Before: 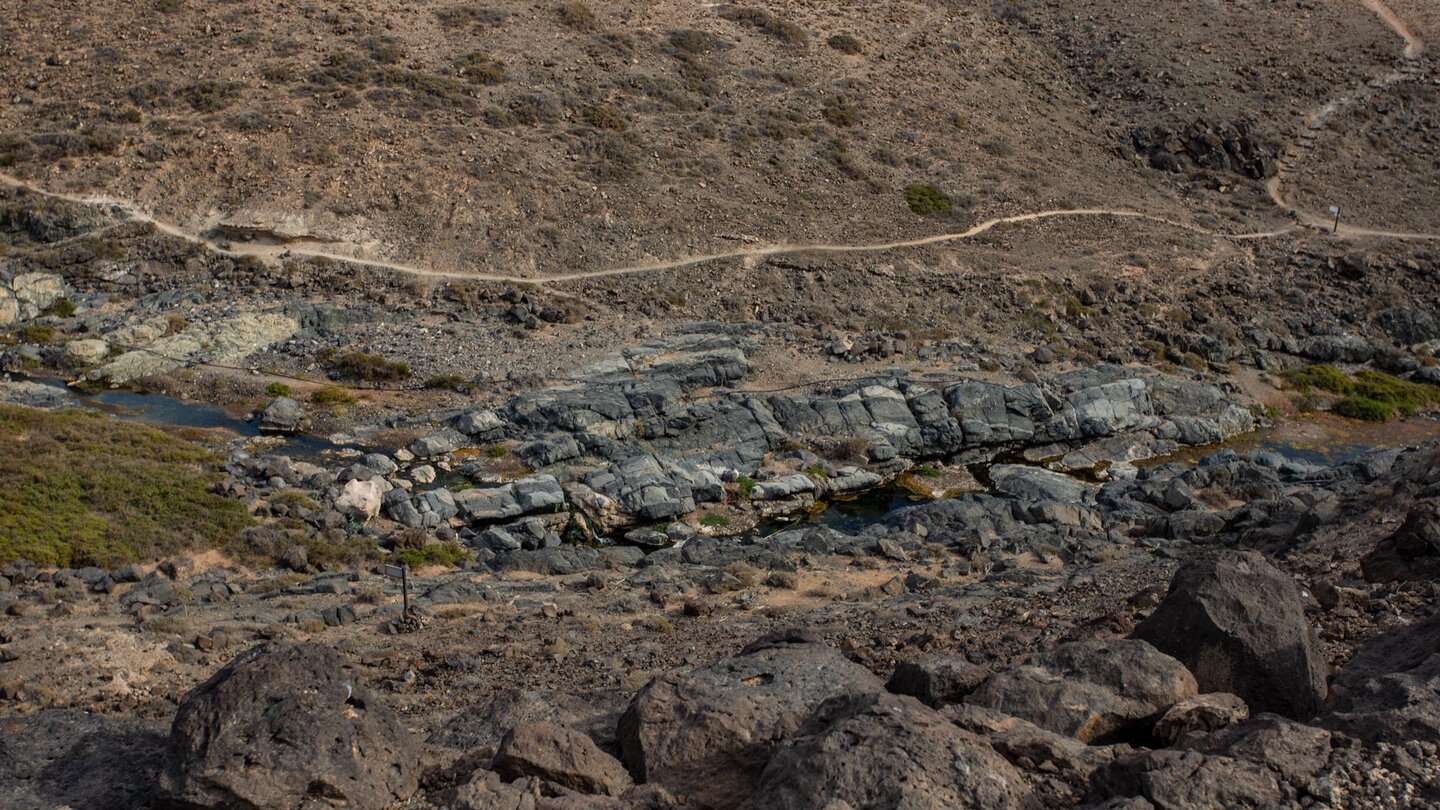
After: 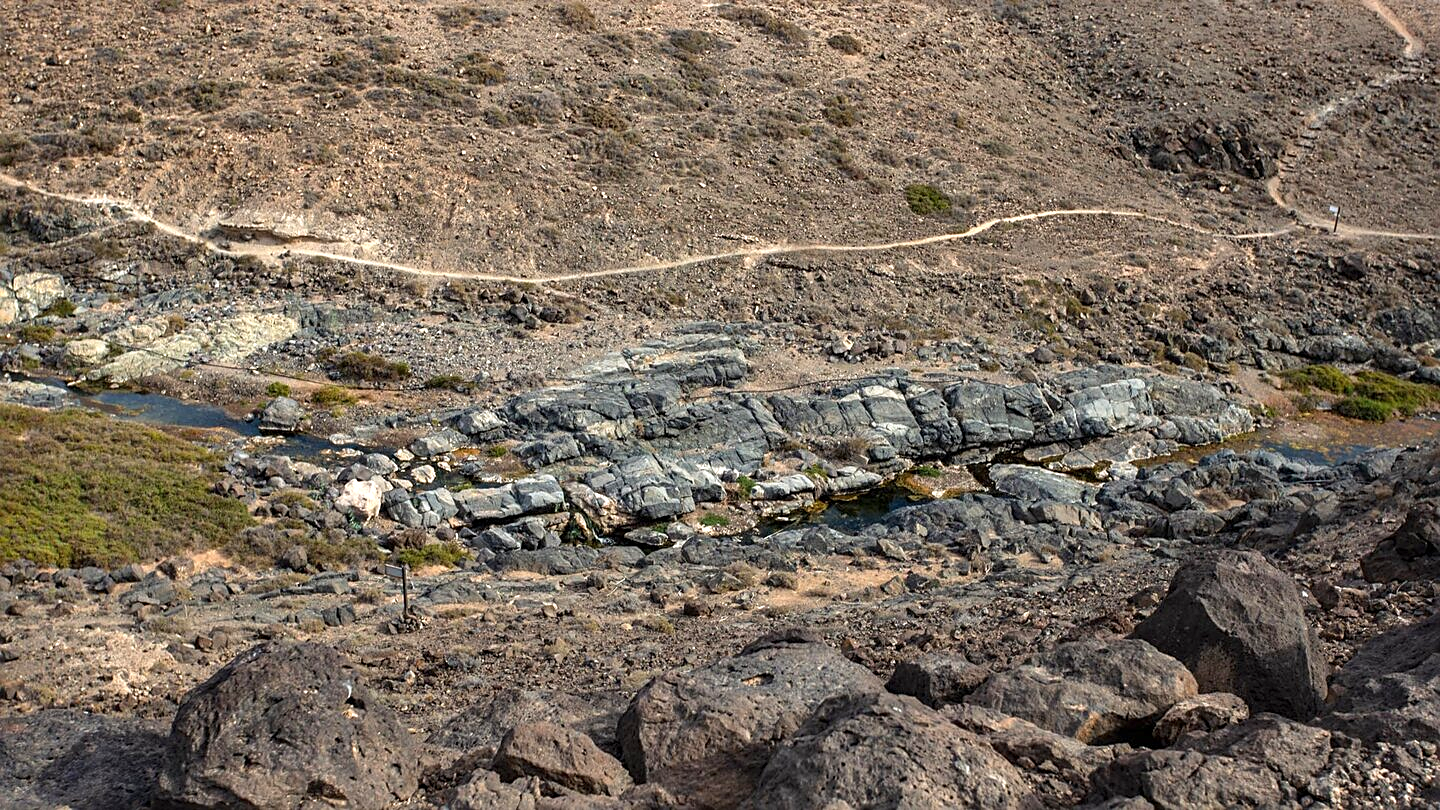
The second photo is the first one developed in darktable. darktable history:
sharpen: on, module defaults
exposure: exposure 0.95 EV, compensate highlight preservation false
